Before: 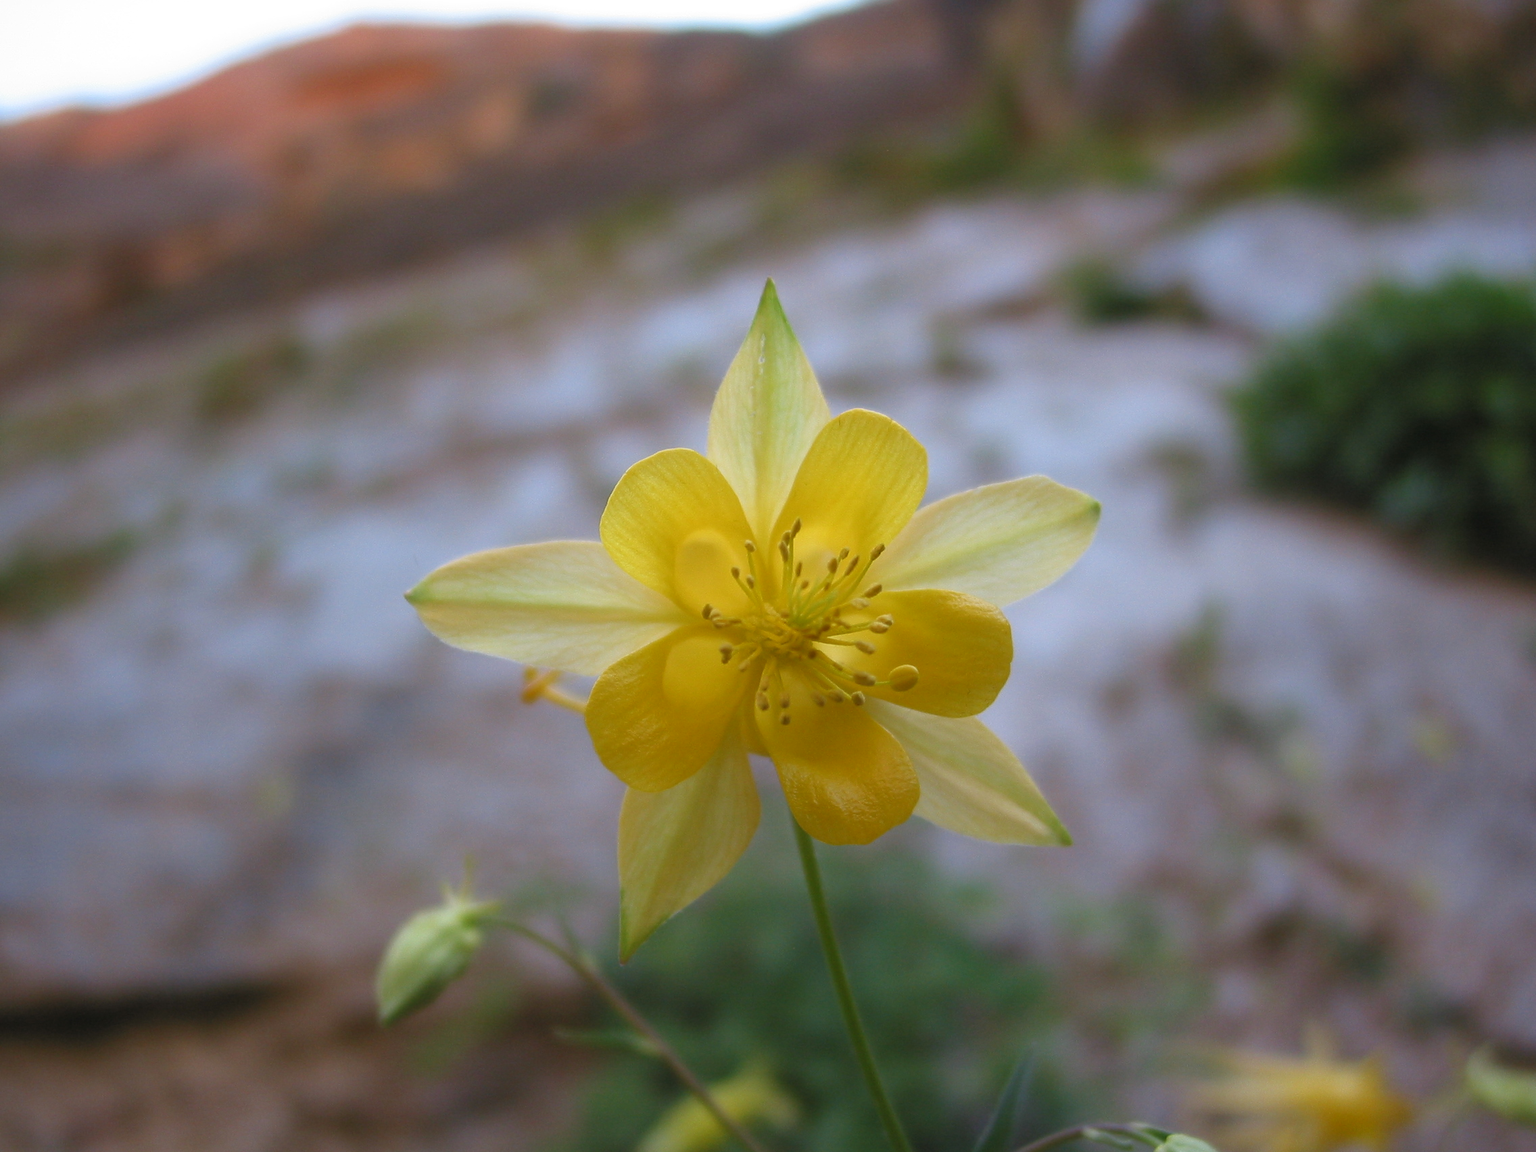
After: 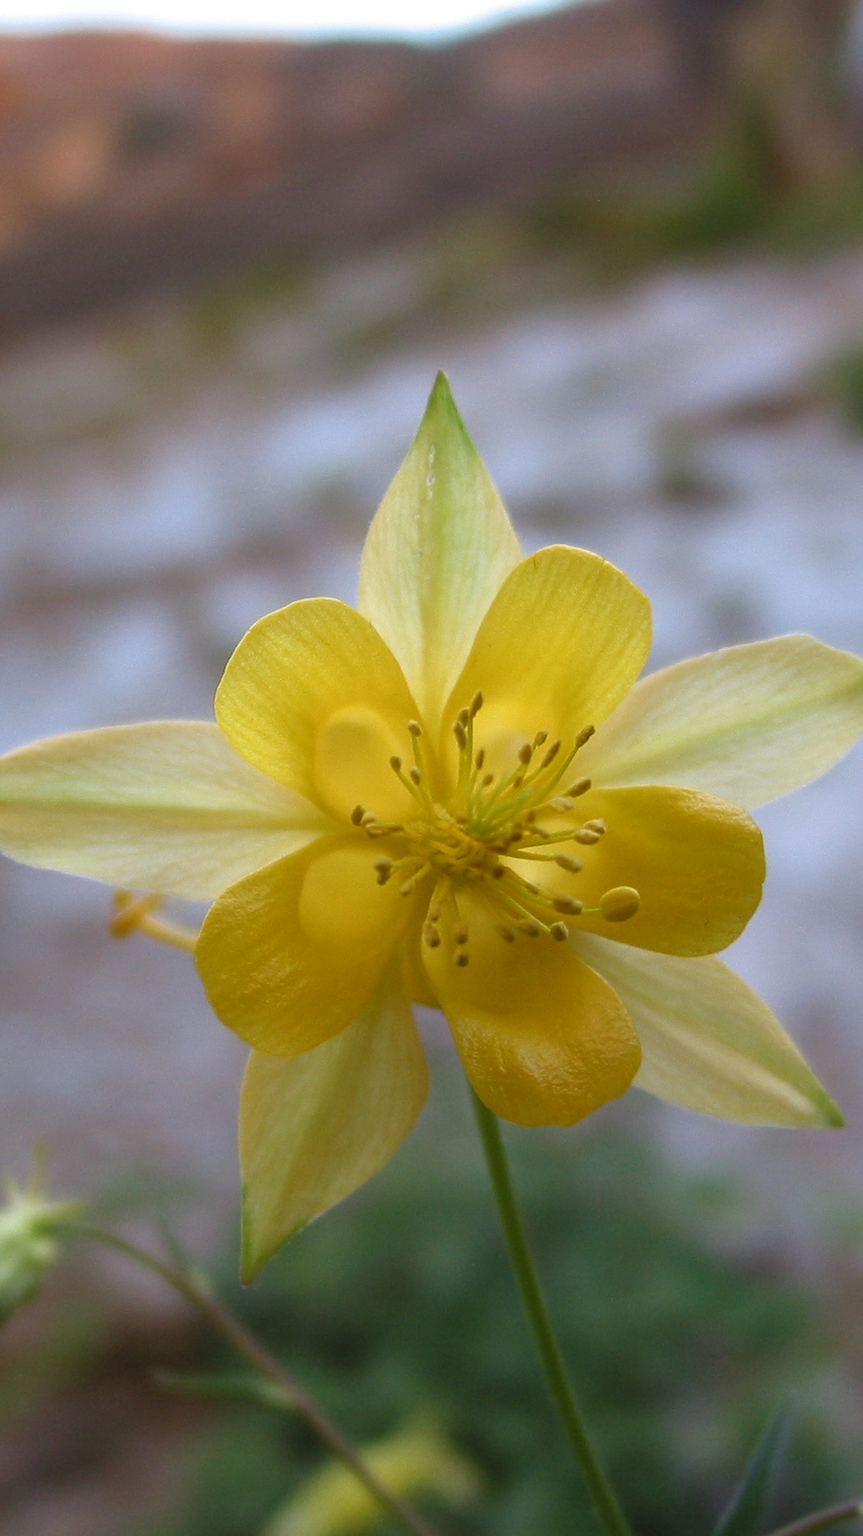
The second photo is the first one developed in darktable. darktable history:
local contrast: on, module defaults
crop: left 28.594%, right 29.213%
